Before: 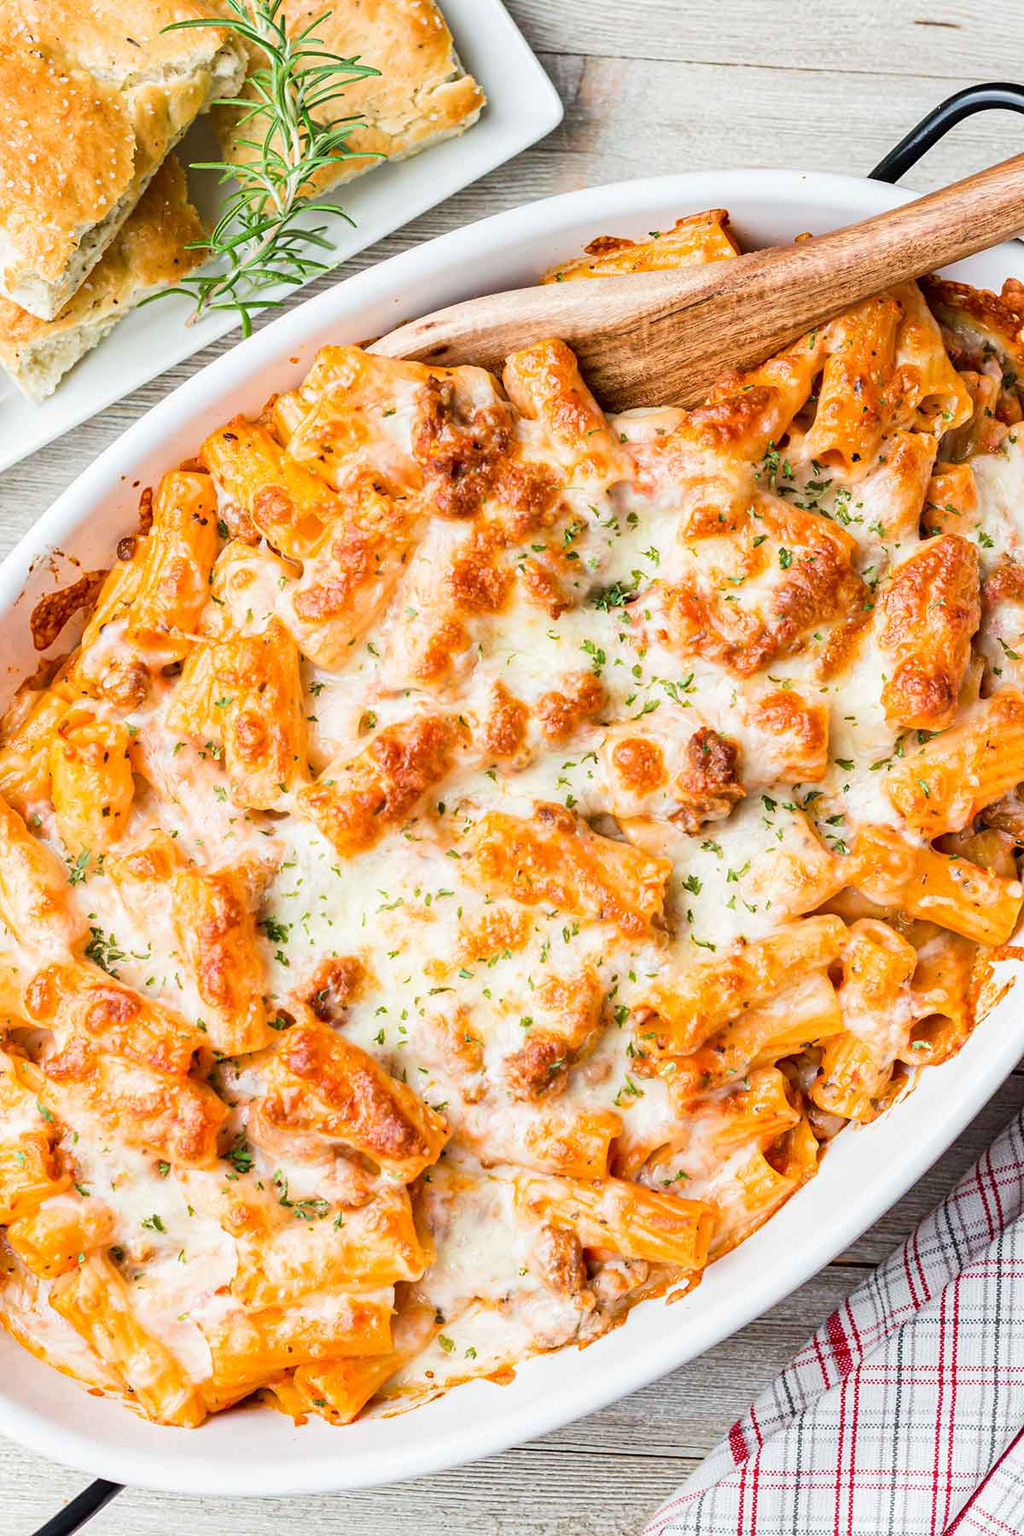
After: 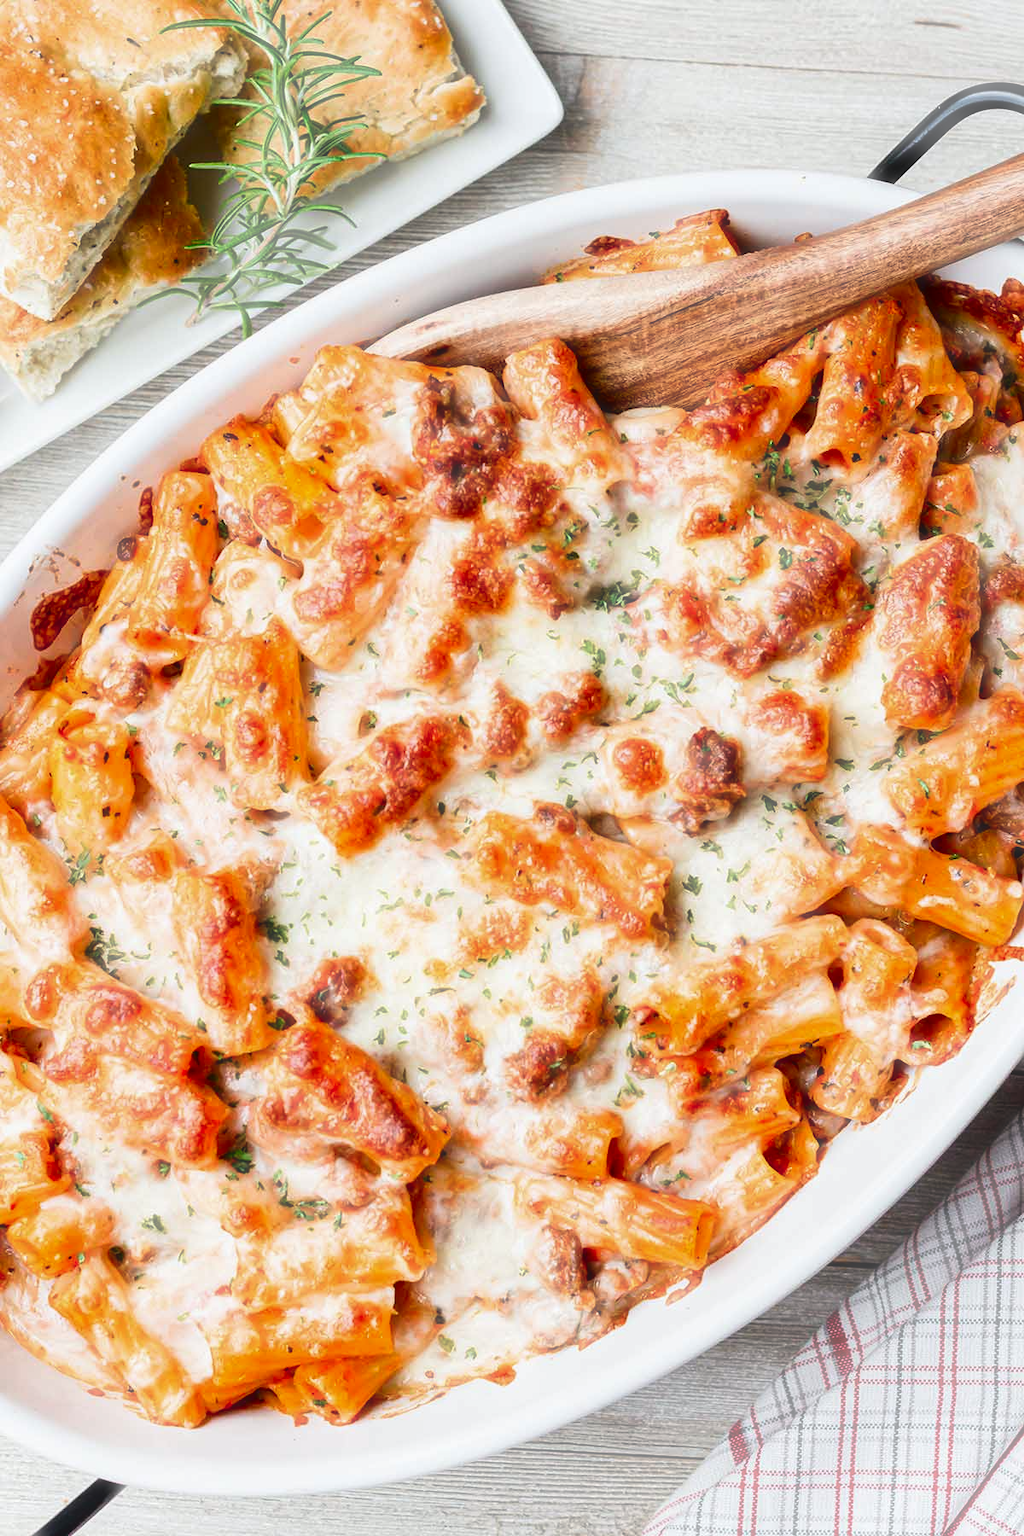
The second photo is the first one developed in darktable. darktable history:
contrast brightness saturation: brightness -0.254, saturation 0.201
haze removal: strength -0.887, distance 0.229
levels: levels [0, 0.478, 1]
